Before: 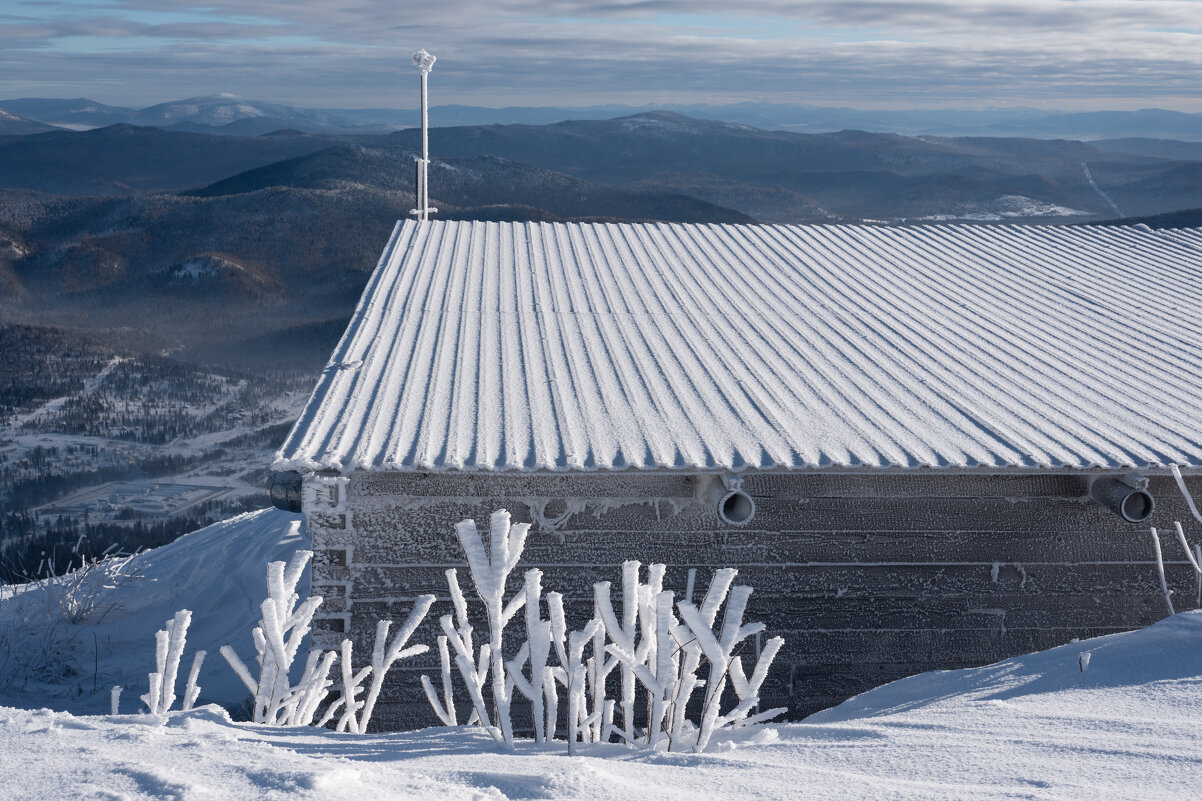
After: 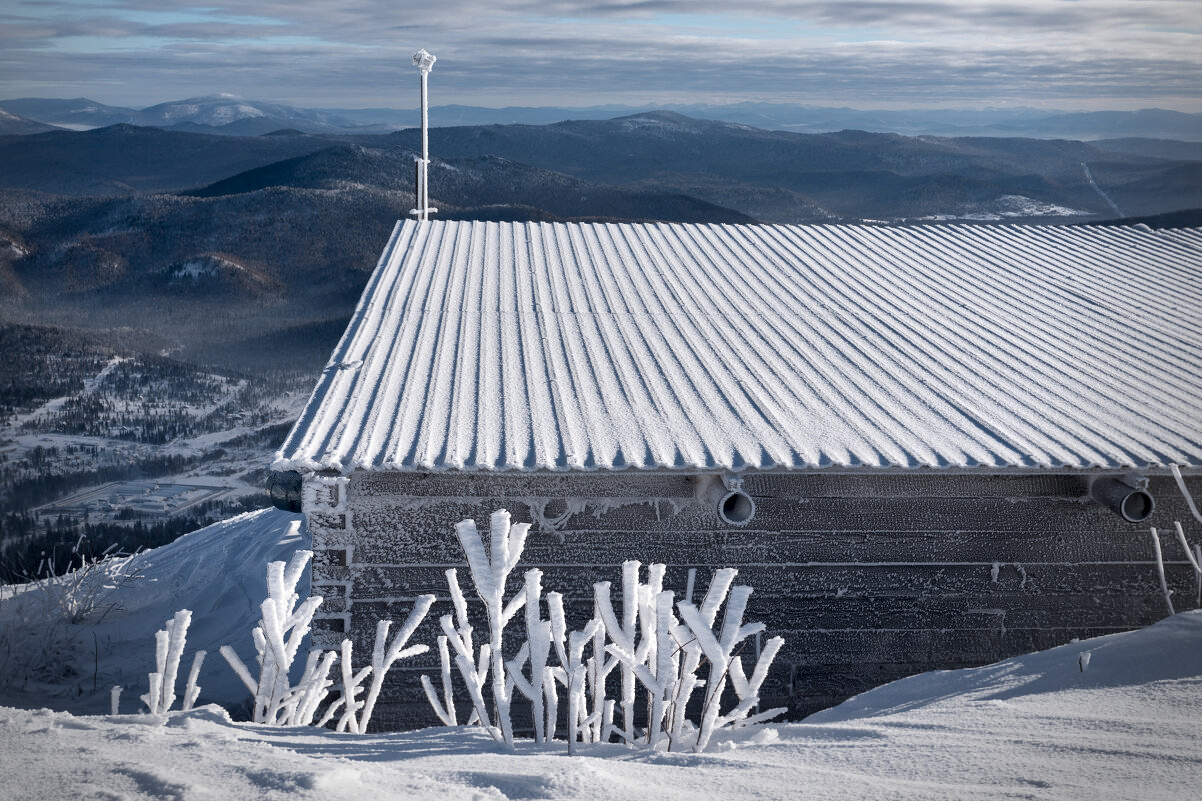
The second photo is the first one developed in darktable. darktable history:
vignetting: center (-0.052, -0.352), width/height ratio 1.092
local contrast: mode bilateral grid, contrast 26, coarseness 59, detail 151%, midtone range 0.2
